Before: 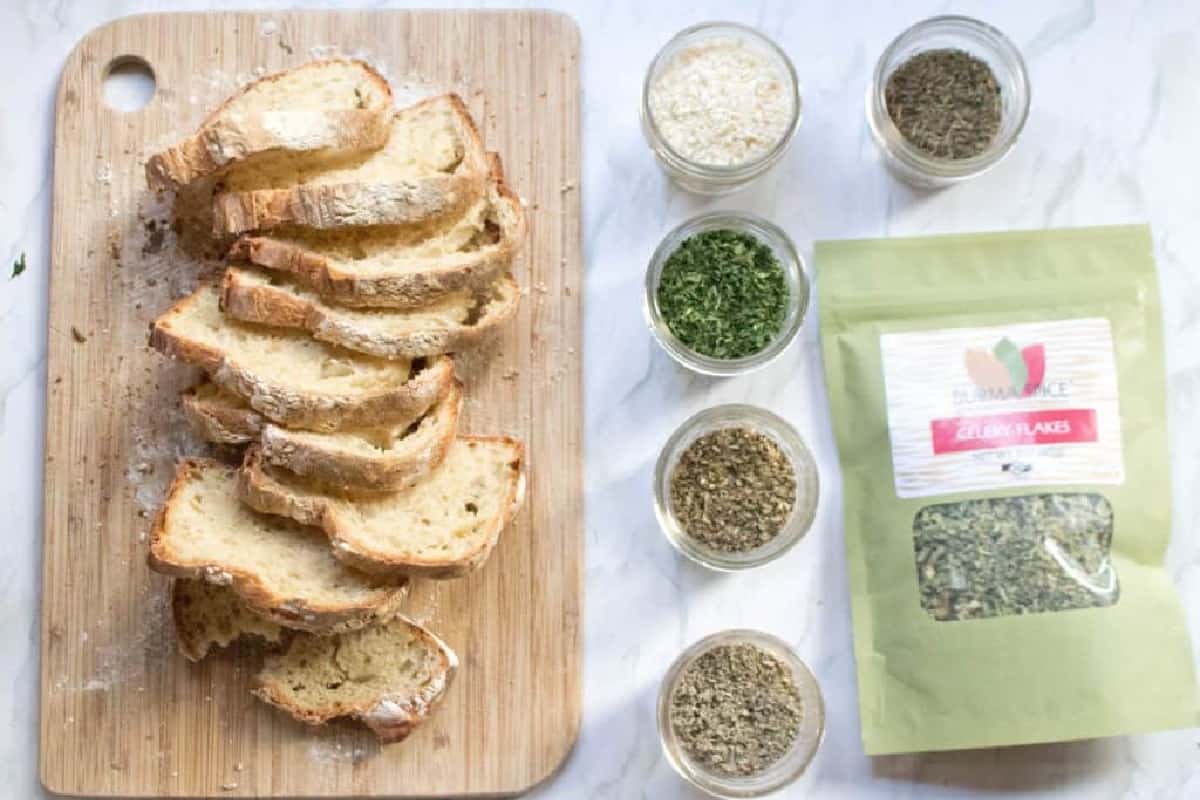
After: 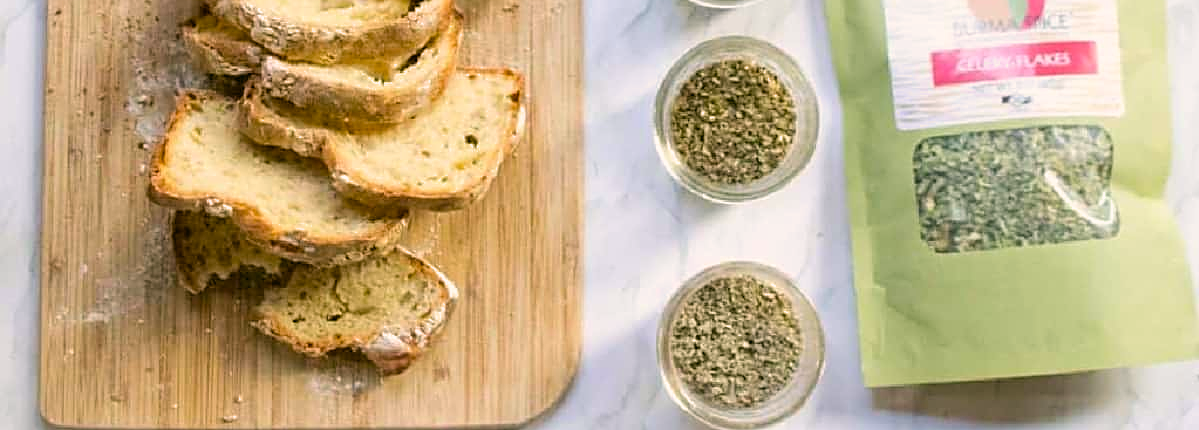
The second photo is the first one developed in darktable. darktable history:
color balance rgb: global vibrance 42.74%
filmic rgb: middle gray luminance 18.42%, black relative exposure -11.45 EV, white relative exposure 2.55 EV, threshold 6 EV, target black luminance 0%, hardness 8.41, latitude 99%, contrast 1.084, shadows ↔ highlights balance 0.505%, add noise in highlights 0, preserve chrominance max RGB, color science v3 (2019), use custom middle-gray values true, iterations of high-quality reconstruction 0, contrast in highlights soft, enable highlight reconstruction true
crop and rotate: top 46.237%
sharpen: amount 0.575
color correction: highlights a* 4.02, highlights b* 4.98, shadows a* -7.55, shadows b* 4.98
